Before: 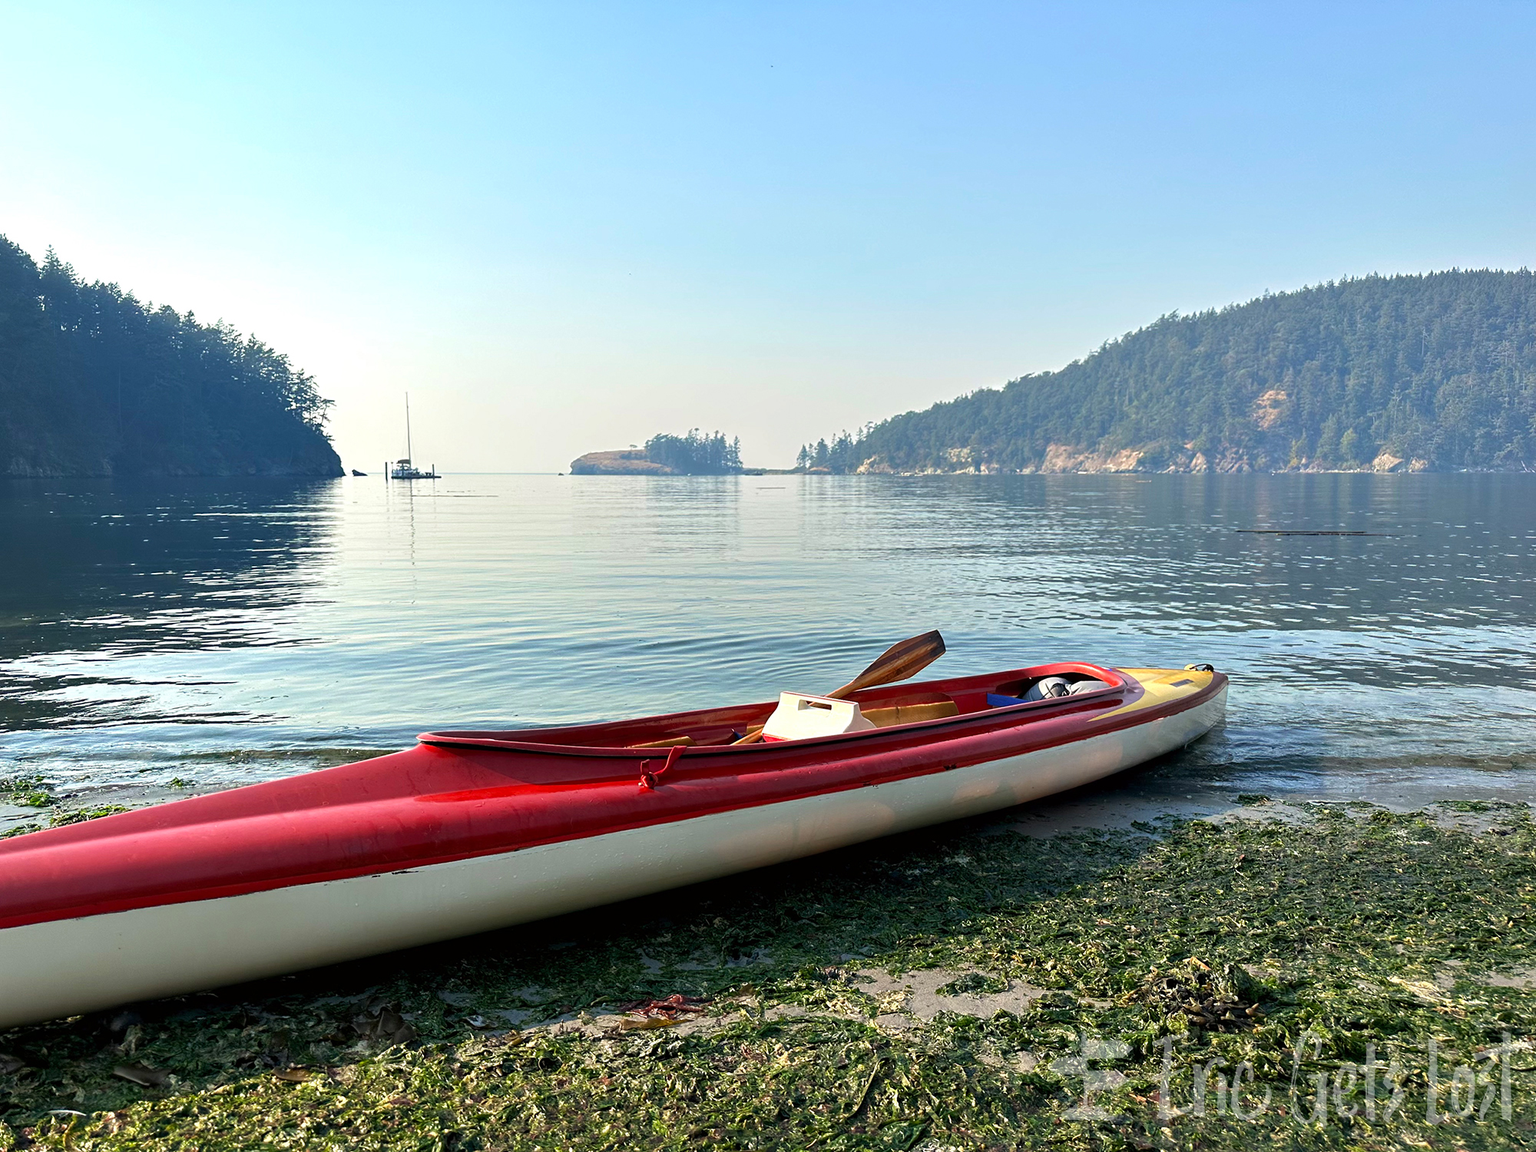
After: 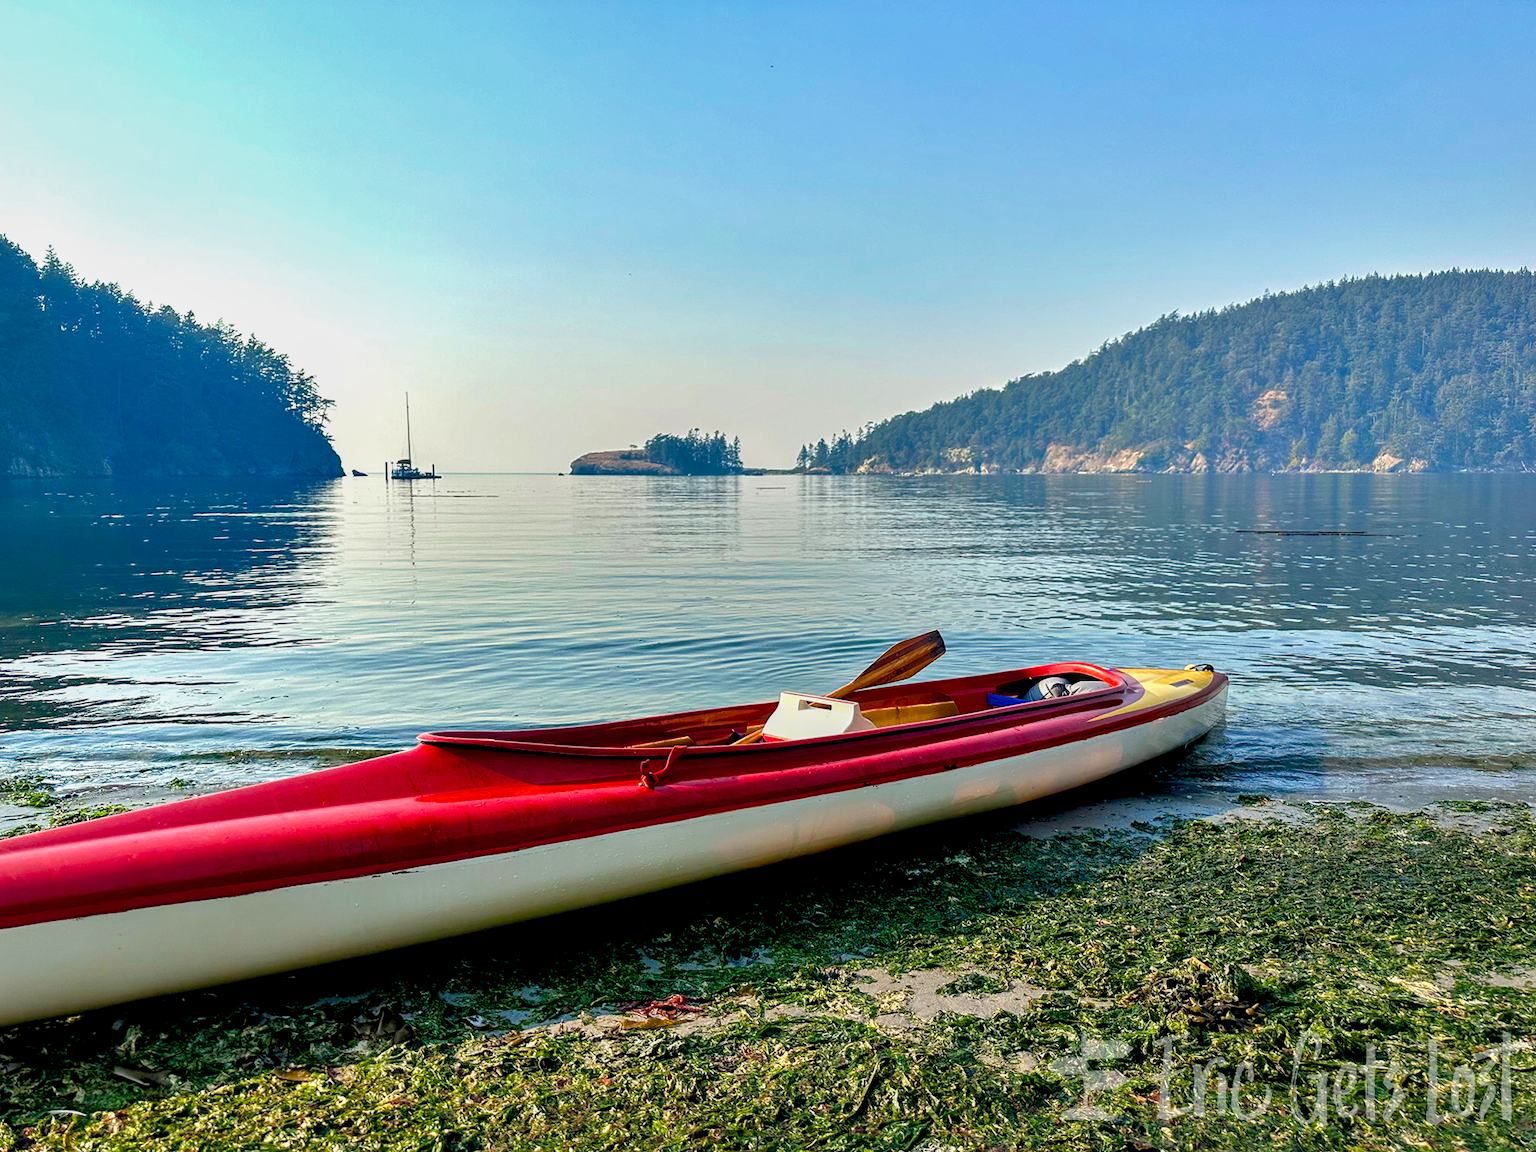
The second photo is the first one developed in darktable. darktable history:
shadows and highlights: soften with gaussian
local contrast: on, module defaults
exposure: black level correction 0.009, exposure 0.11 EV, compensate highlight preservation false
color balance rgb: linear chroma grading › global chroma 15.332%, perceptual saturation grading › global saturation 20%, perceptual saturation grading › highlights -24.969%, perceptual saturation grading › shadows 24.106%, contrast -10.106%
